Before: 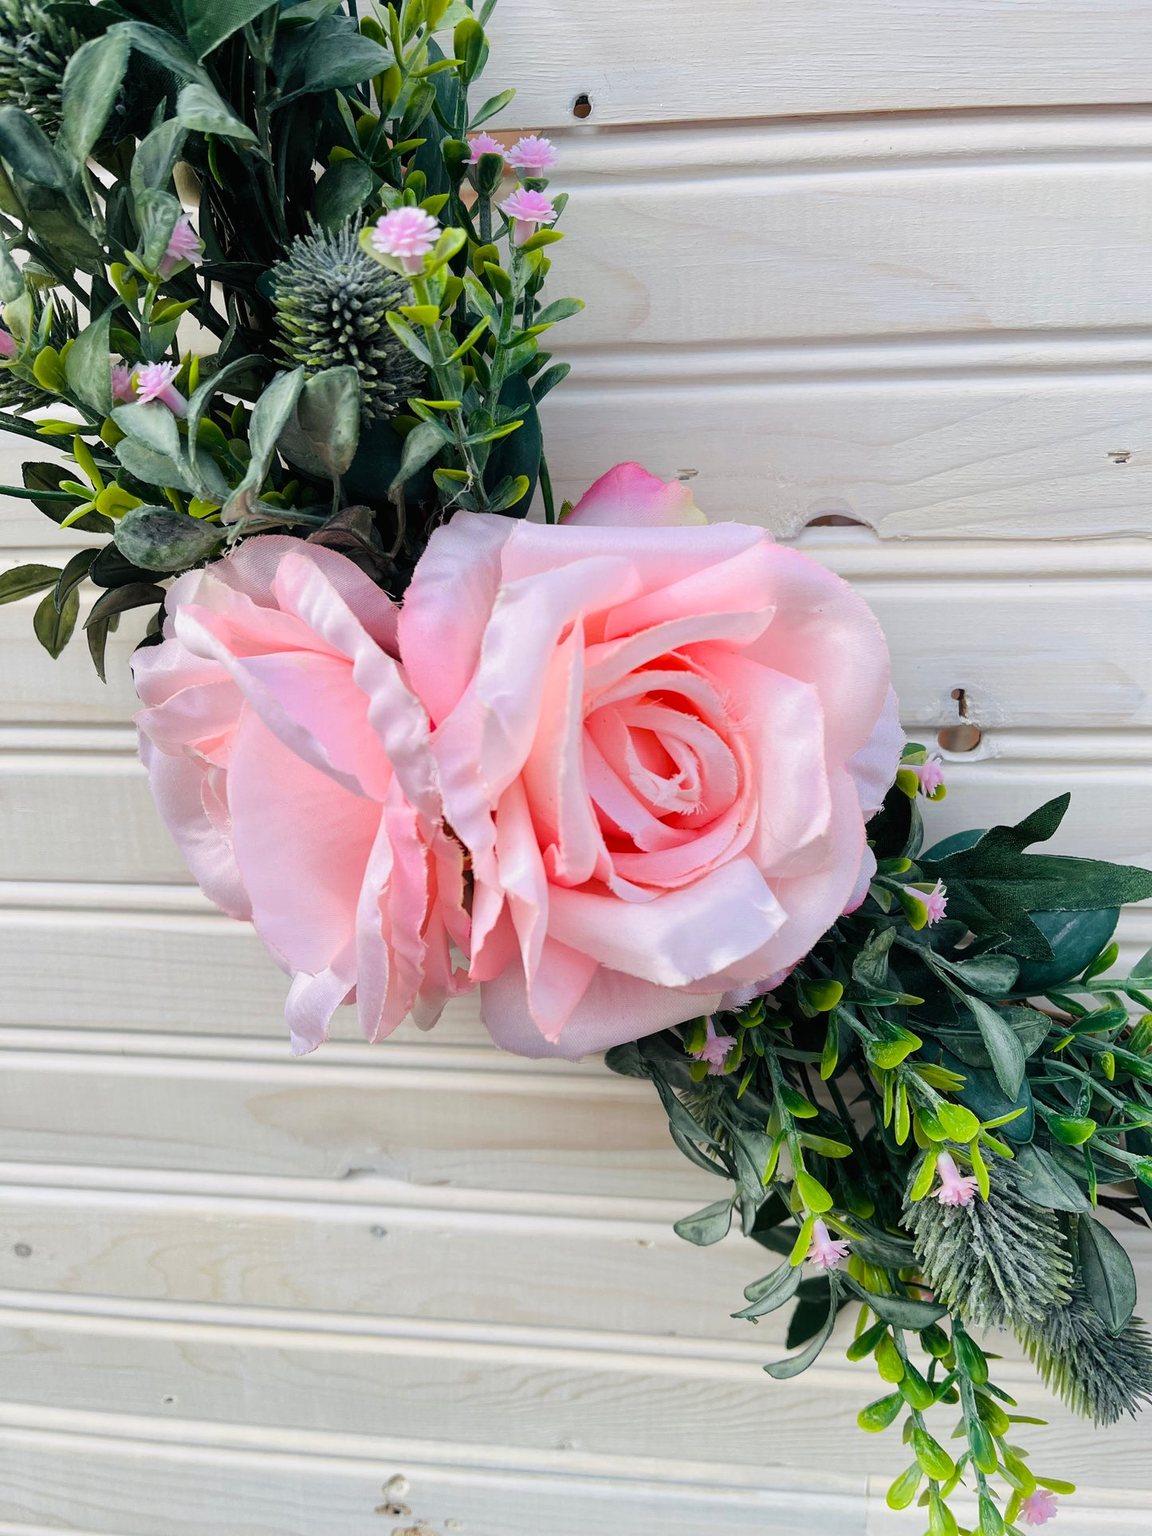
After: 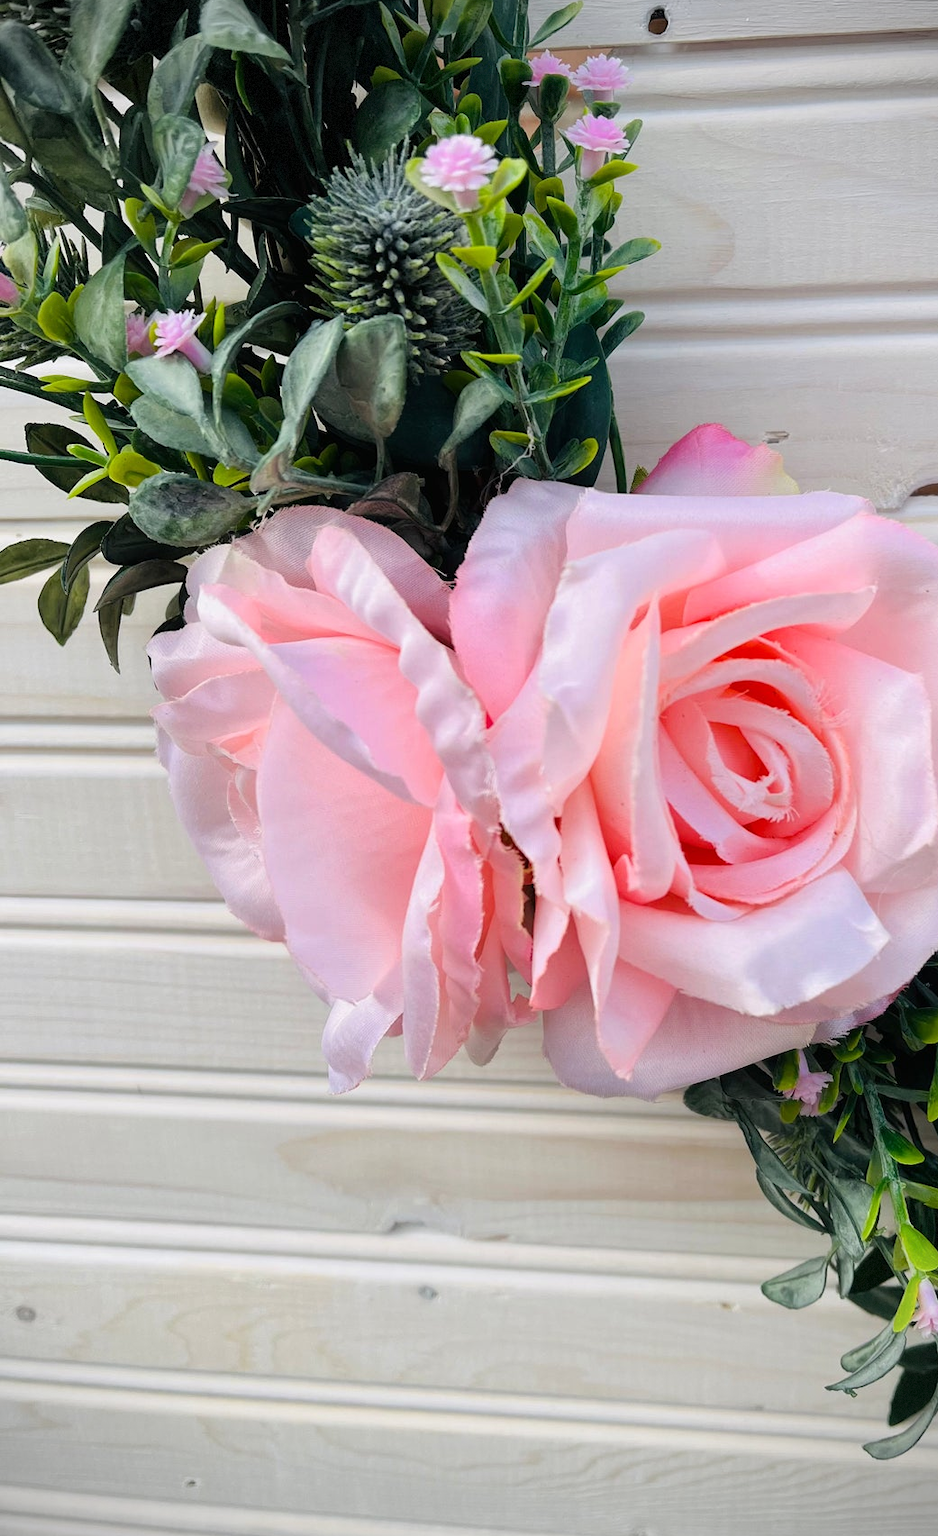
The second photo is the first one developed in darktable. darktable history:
crop: top 5.758%, right 27.887%, bottom 5.721%
vignetting: dithering 8-bit output
